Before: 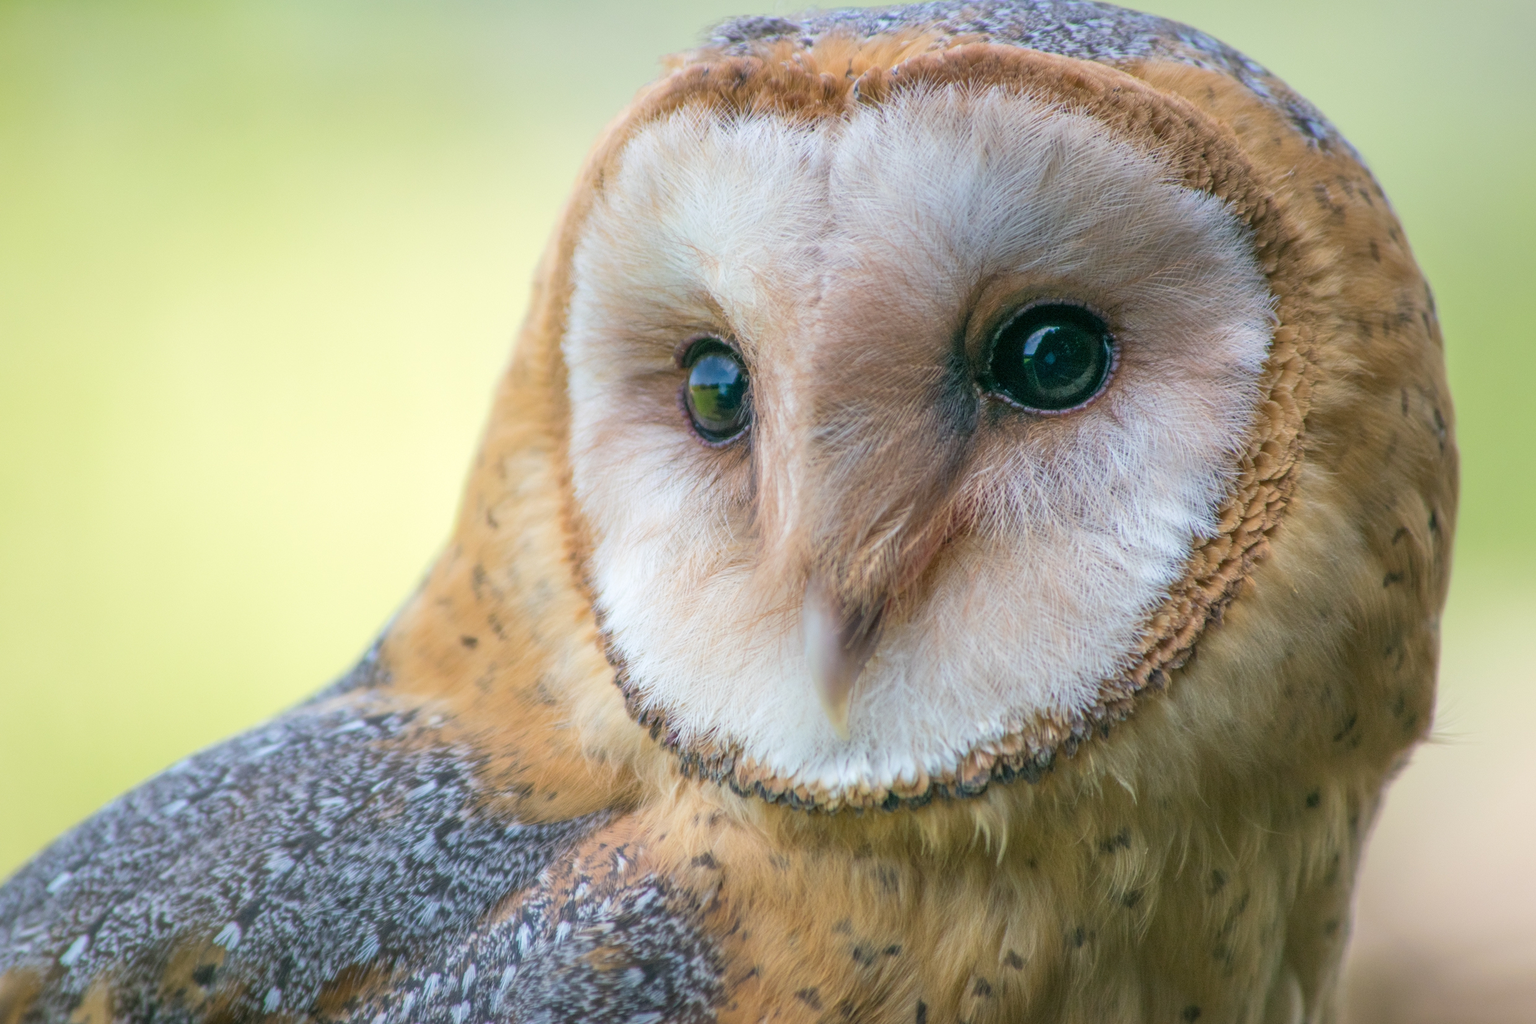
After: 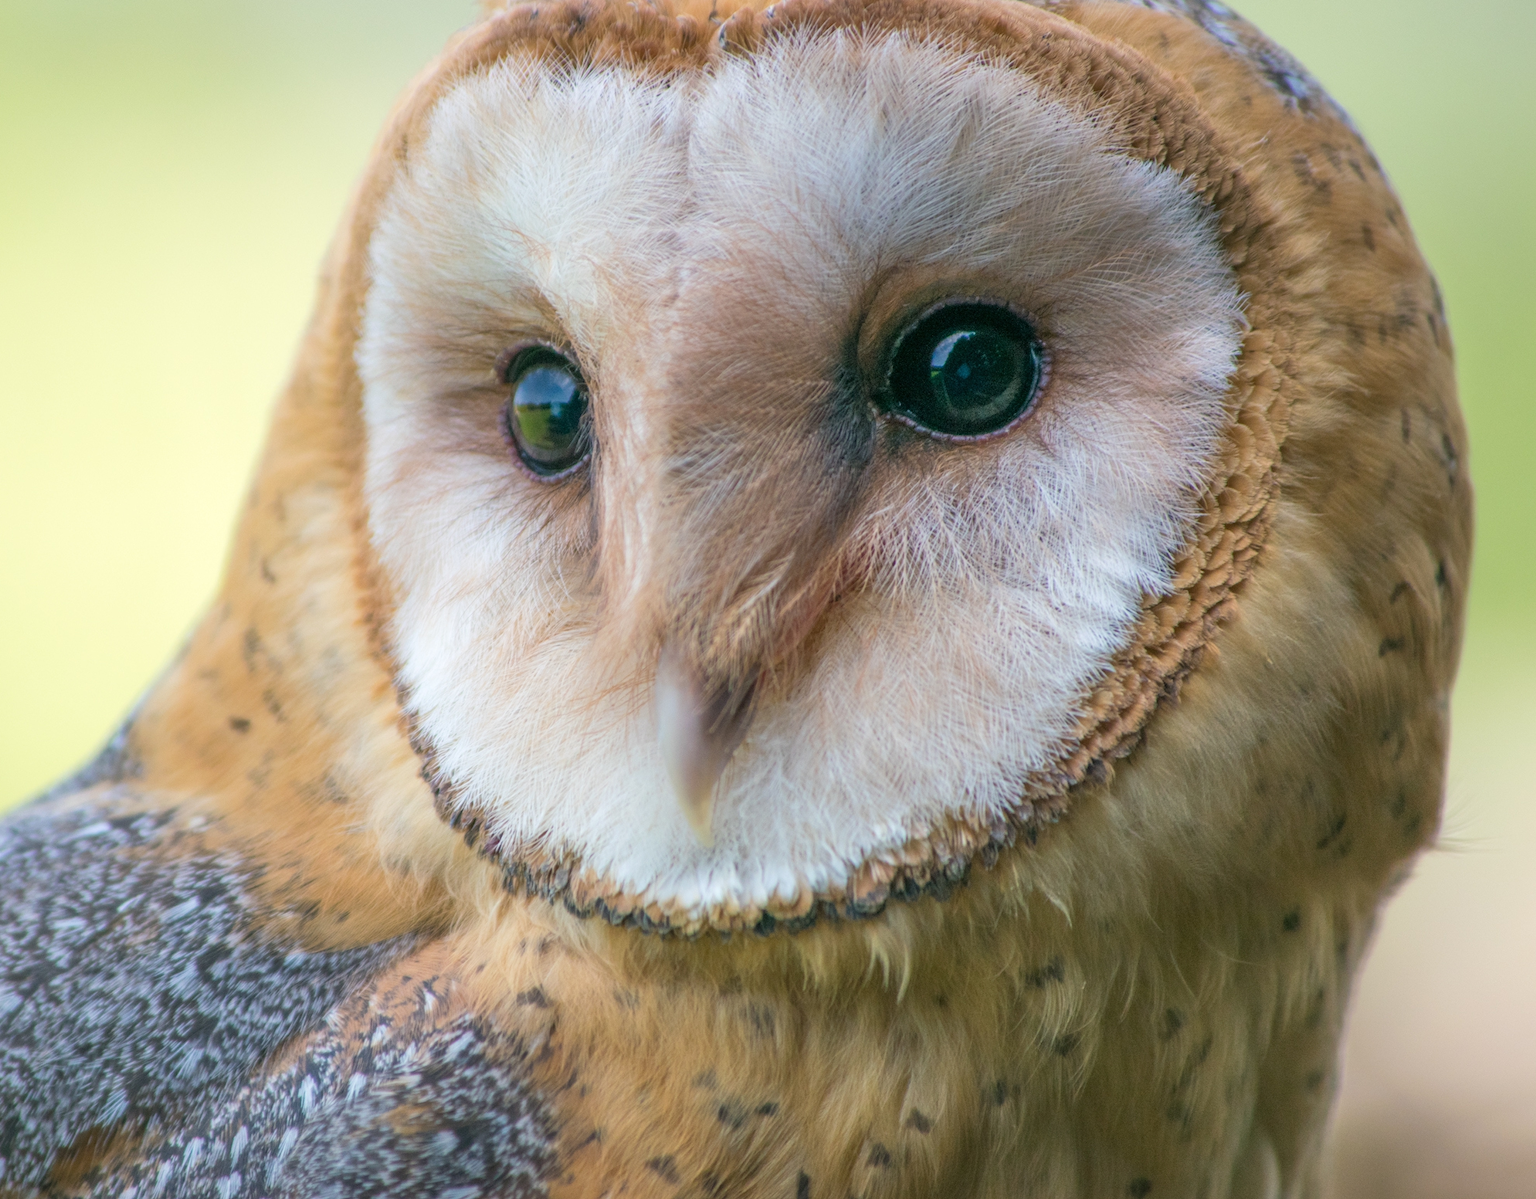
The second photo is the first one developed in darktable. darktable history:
crop and rotate: left 18.05%, top 5.992%, right 1.71%
